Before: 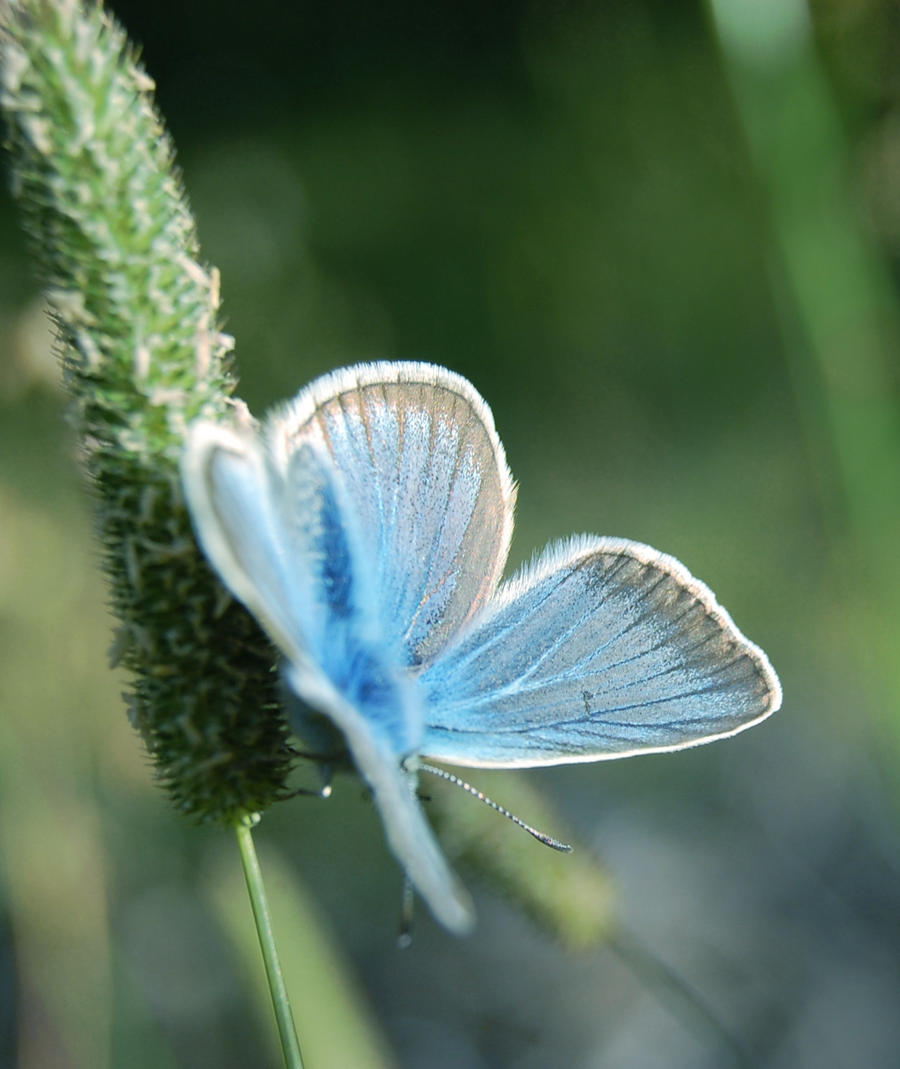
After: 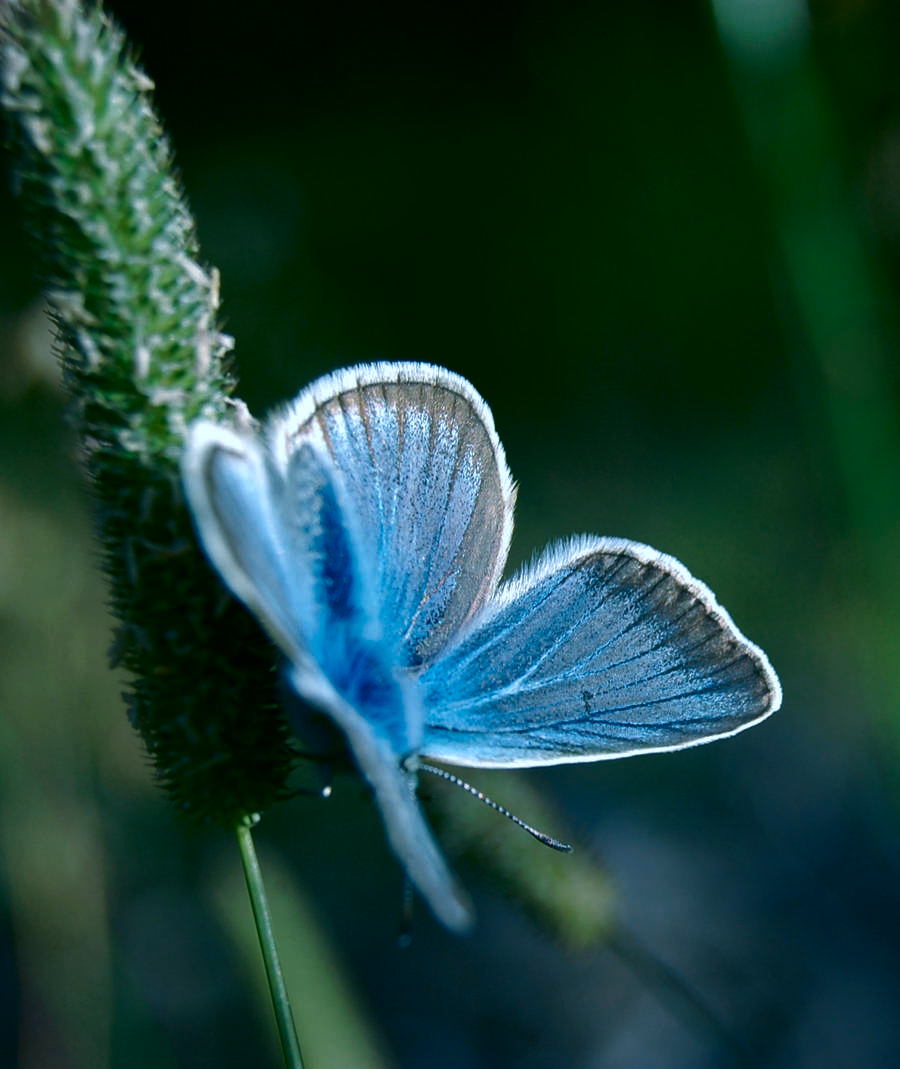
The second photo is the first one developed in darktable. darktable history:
contrast brightness saturation: brightness -0.518
color calibration: illuminant as shot in camera, x 0.378, y 0.381, temperature 4099.99 K
